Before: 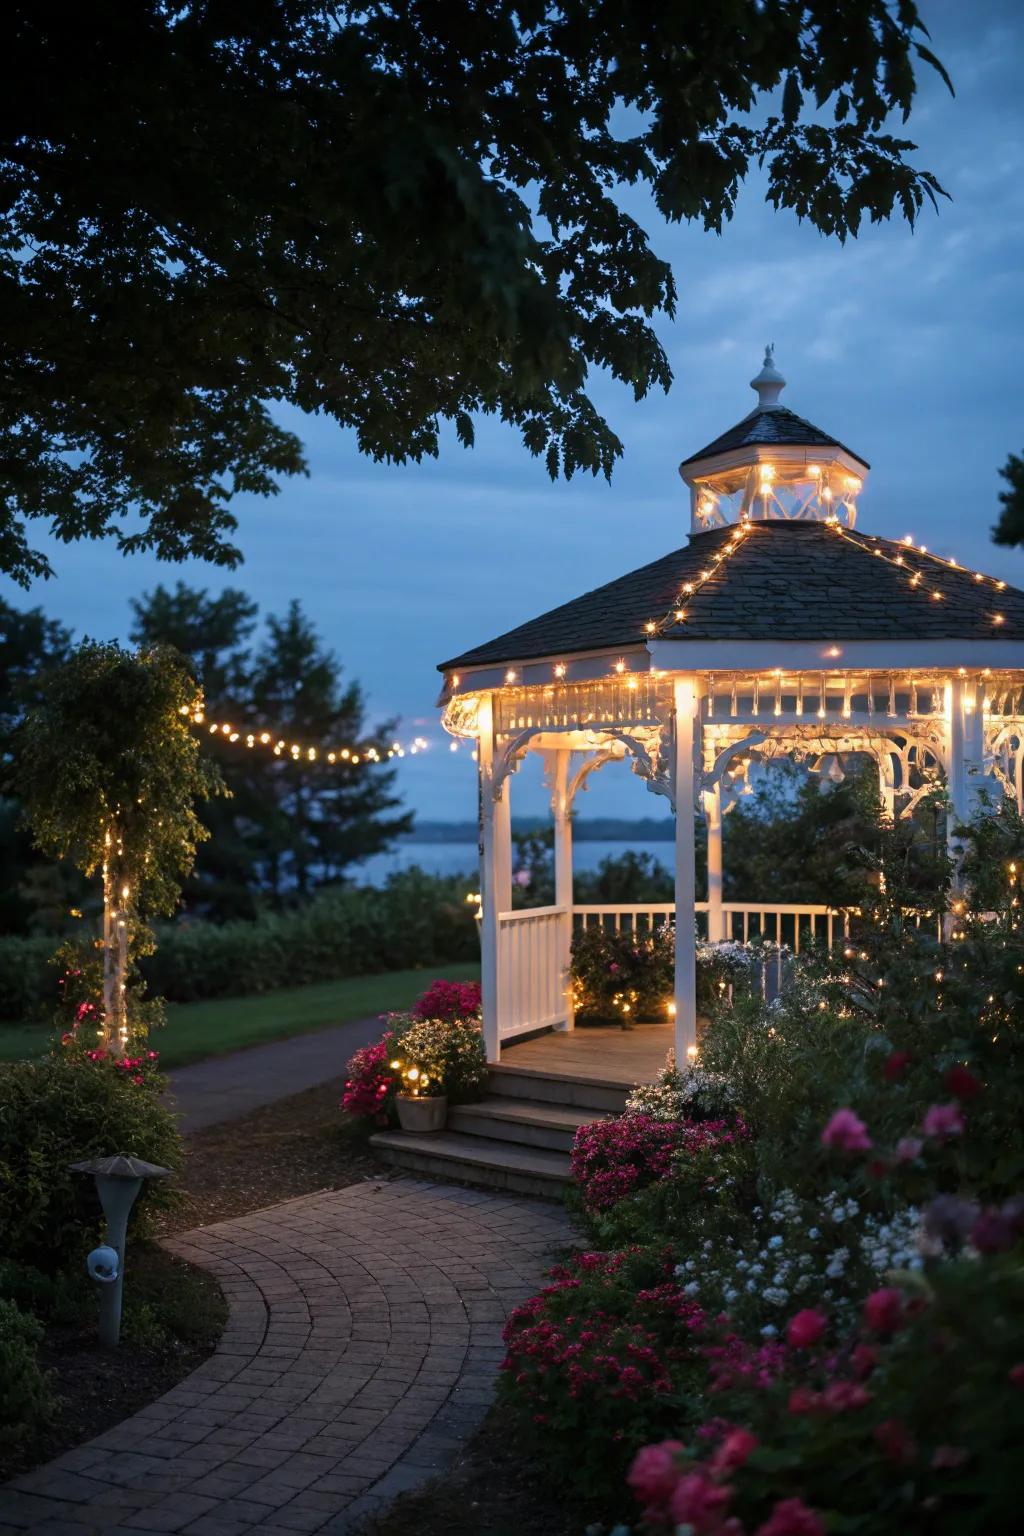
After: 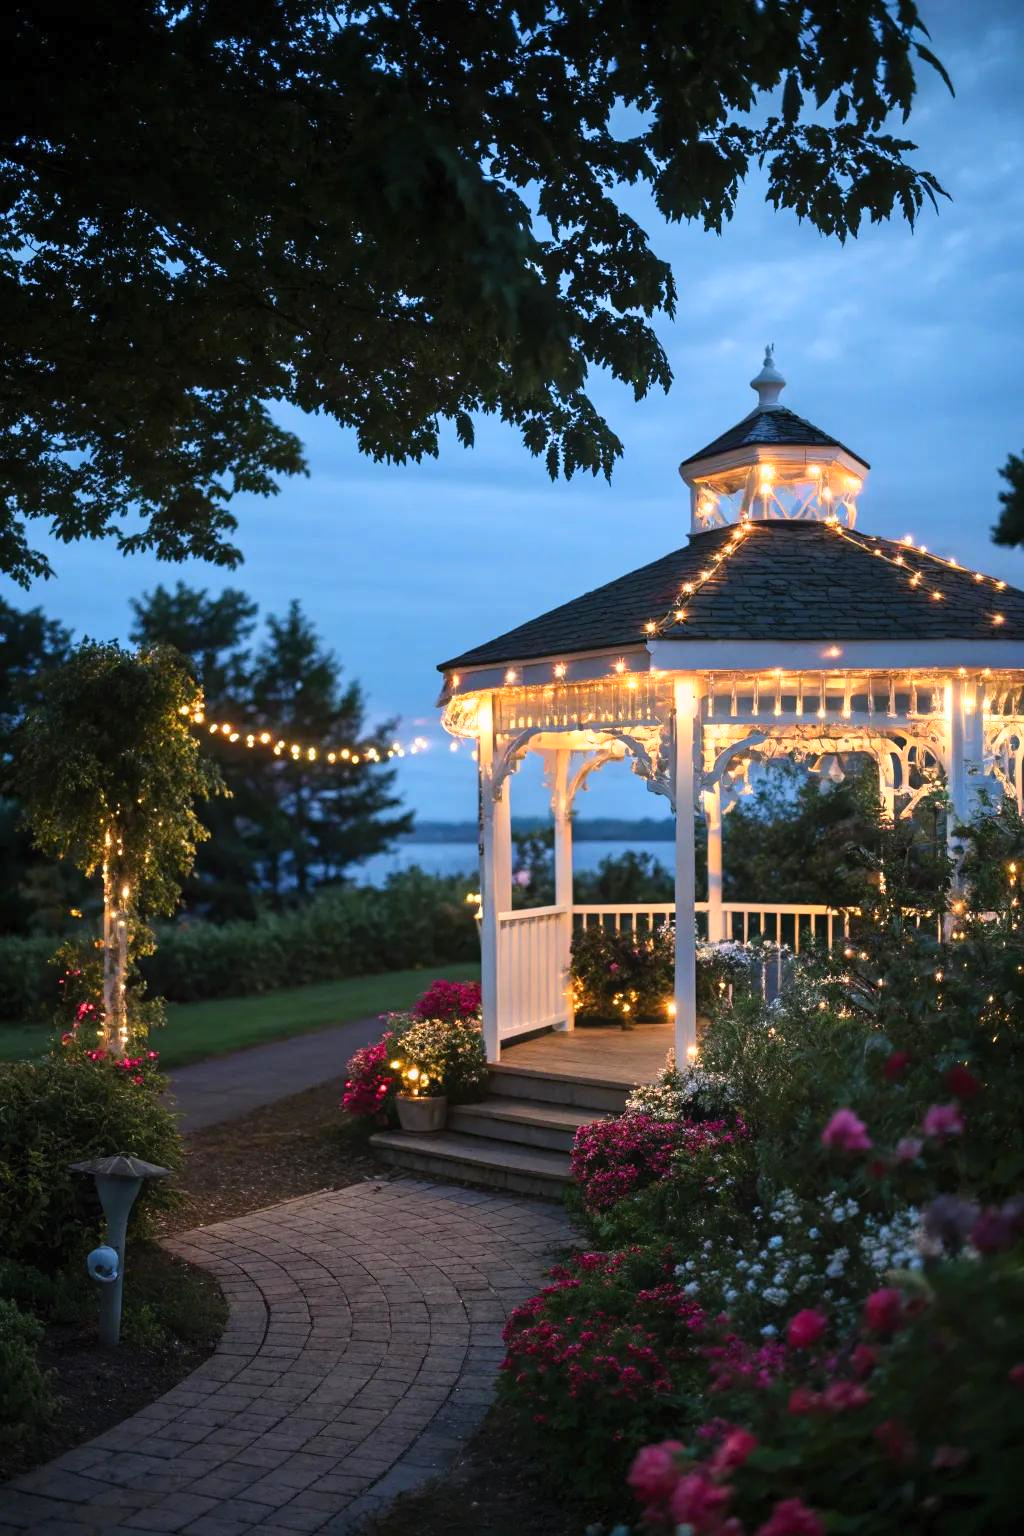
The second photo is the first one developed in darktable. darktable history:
contrast brightness saturation: contrast 0.196, brightness 0.152, saturation 0.148
